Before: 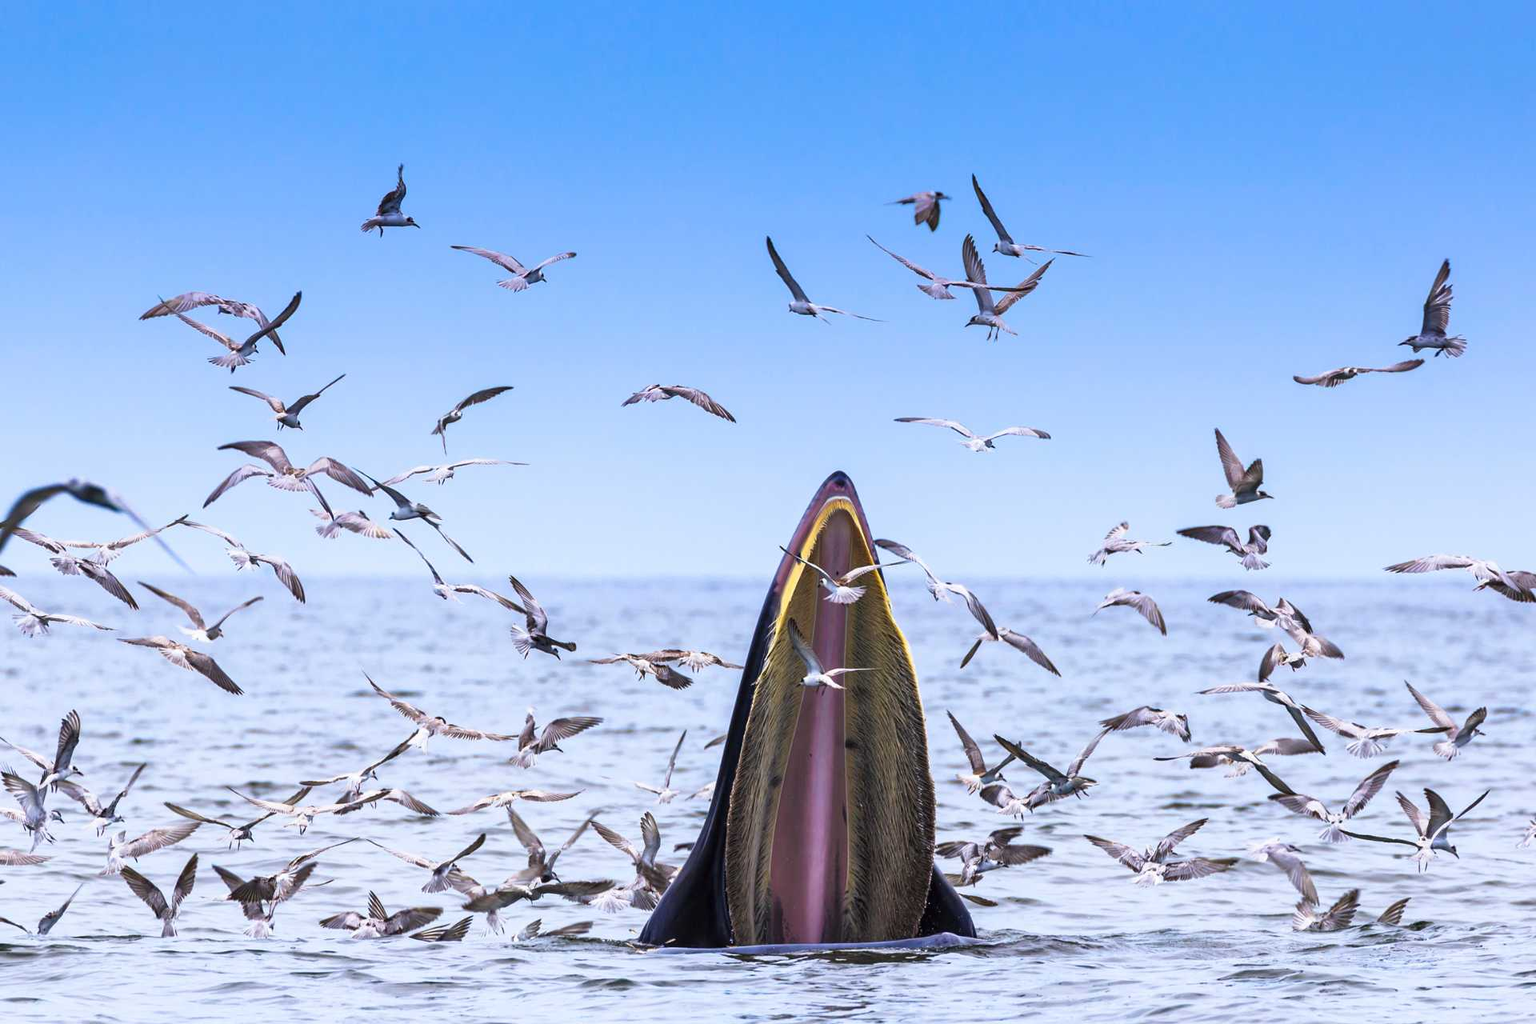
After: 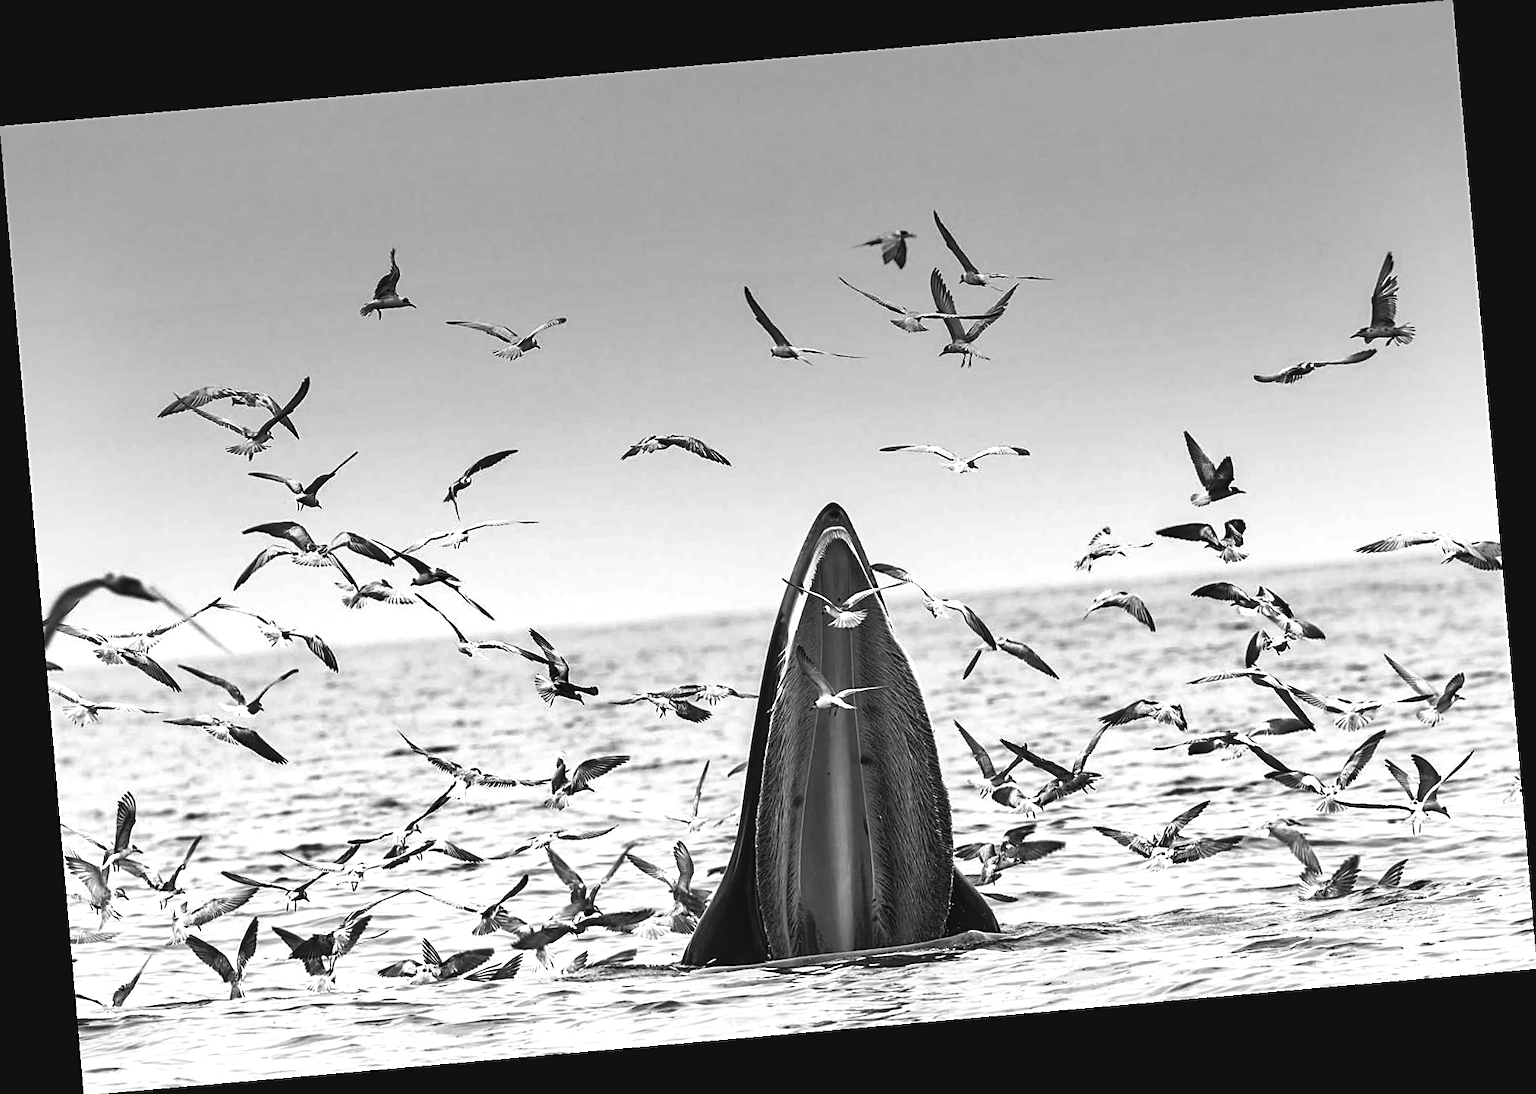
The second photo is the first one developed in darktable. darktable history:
rotate and perspective: rotation -4.98°, automatic cropping off
sharpen: on, module defaults
shadows and highlights: shadows 12, white point adjustment 1.2, soften with gaussian
color balance: lift [1.005, 0.99, 1.007, 1.01], gamma [1, 0.979, 1.011, 1.021], gain [0.923, 1.098, 1.025, 0.902], input saturation 90.45%, contrast 7.73%, output saturation 105.91%
monochrome: on, module defaults
color balance rgb: shadows lift › luminance 0.49%, shadows lift › chroma 6.83%, shadows lift › hue 300.29°, power › hue 208.98°, highlights gain › luminance 20.24%, highlights gain › chroma 2.73%, highlights gain › hue 173.85°, perceptual saturation grading › global saturation 18.05%
